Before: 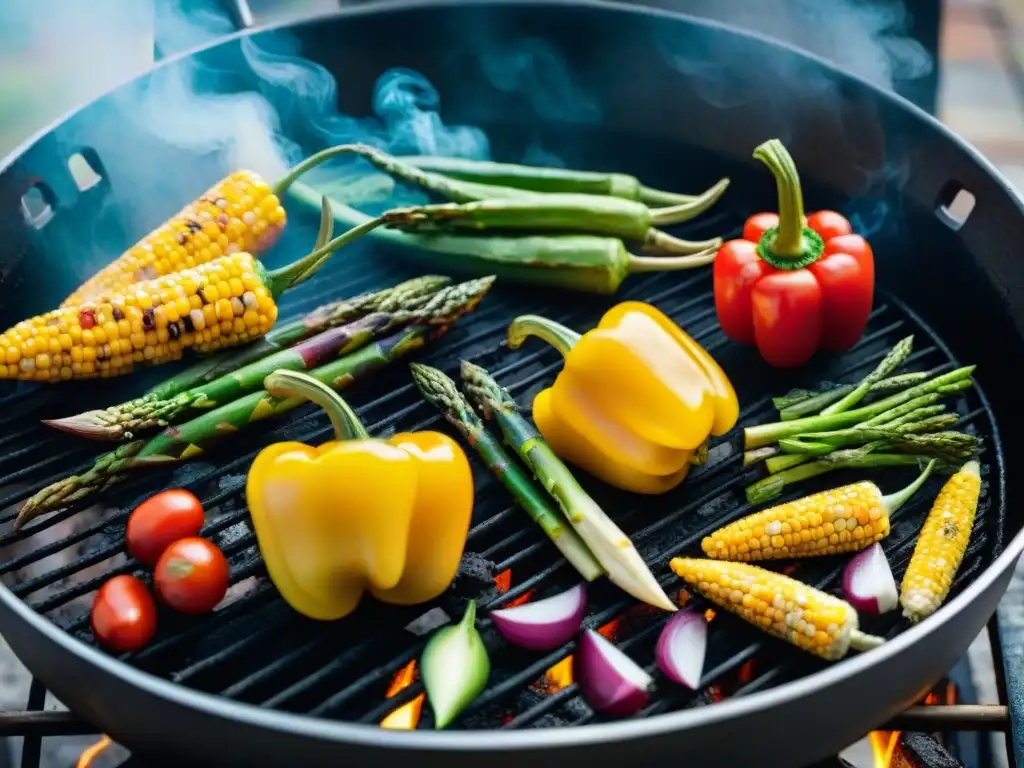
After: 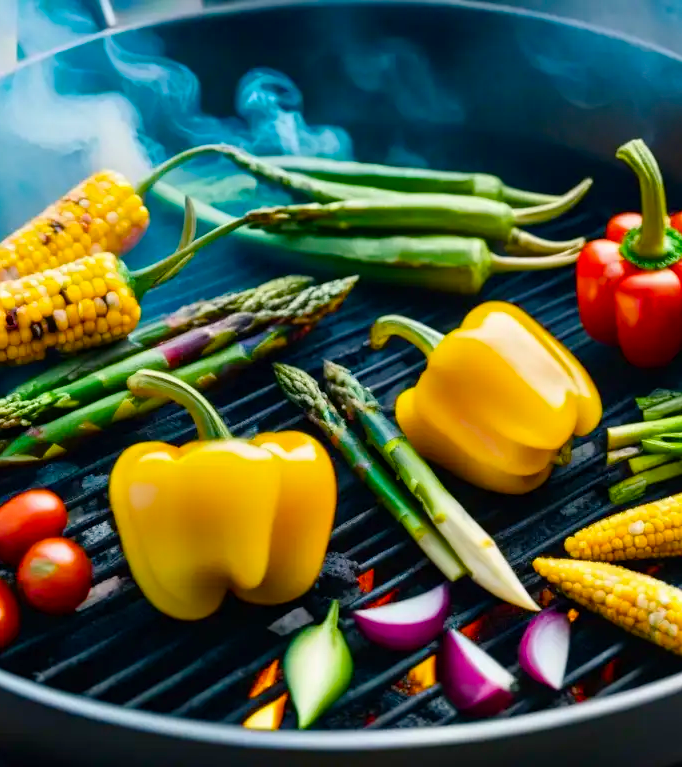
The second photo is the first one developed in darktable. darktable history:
color balance rgb: highlights gain › chroma 0.564%, highlights gain › hue 56.26°, perceptual saturation grading › global saturation 34.878%, perceptual saturation grading › highlights -29.931%, perceptual saturation grading › shadows 35.727%, global vibrance 20%
crop and rotate: left 13.459%, right 19.898%
